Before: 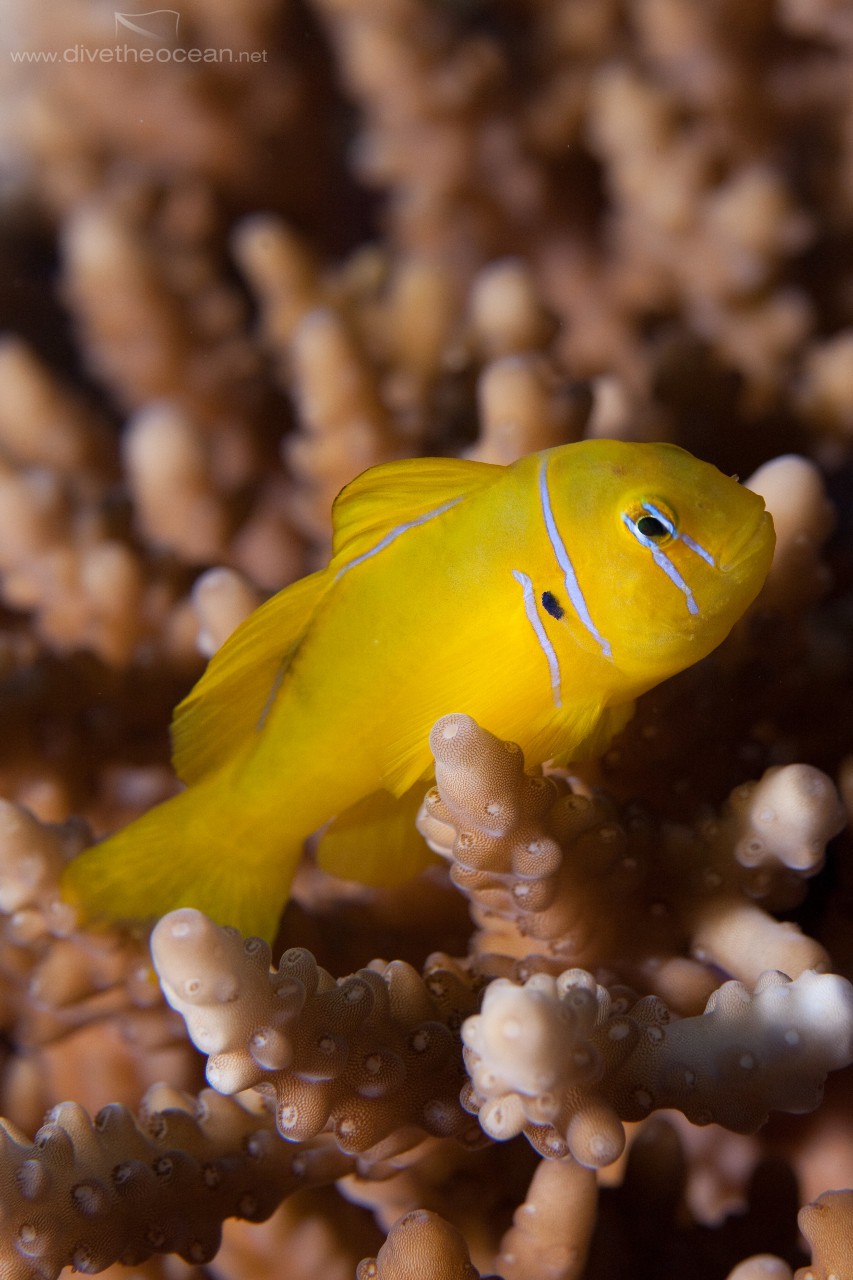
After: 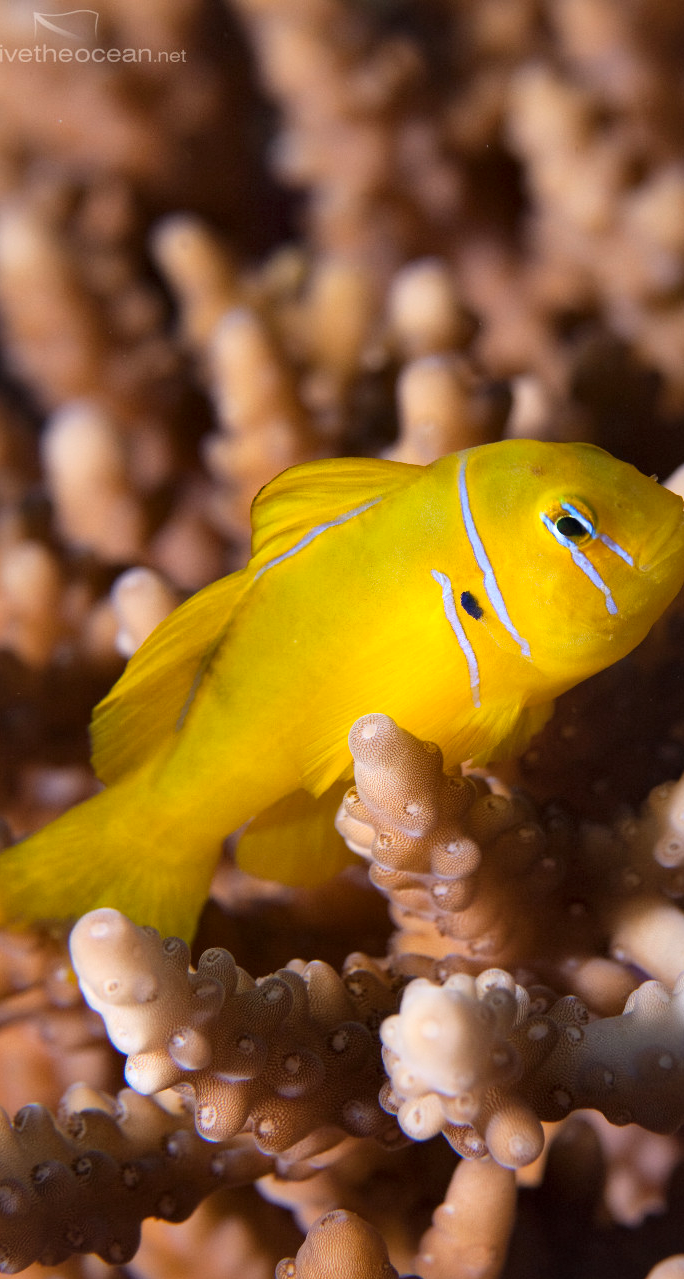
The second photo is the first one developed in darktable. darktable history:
exposure: black level correction -0.003, exposure 0.041 EV, compensate highlight preservation false
local contrast: mode bilateral grid, contrast 26, coarseness 60, detail 151%, midtone range 0.2
contrast brightness saturation: contrast 0.073, brightness 0.078, saturation 0.181
crop and rotate: left 9.518%, right 10.237%
